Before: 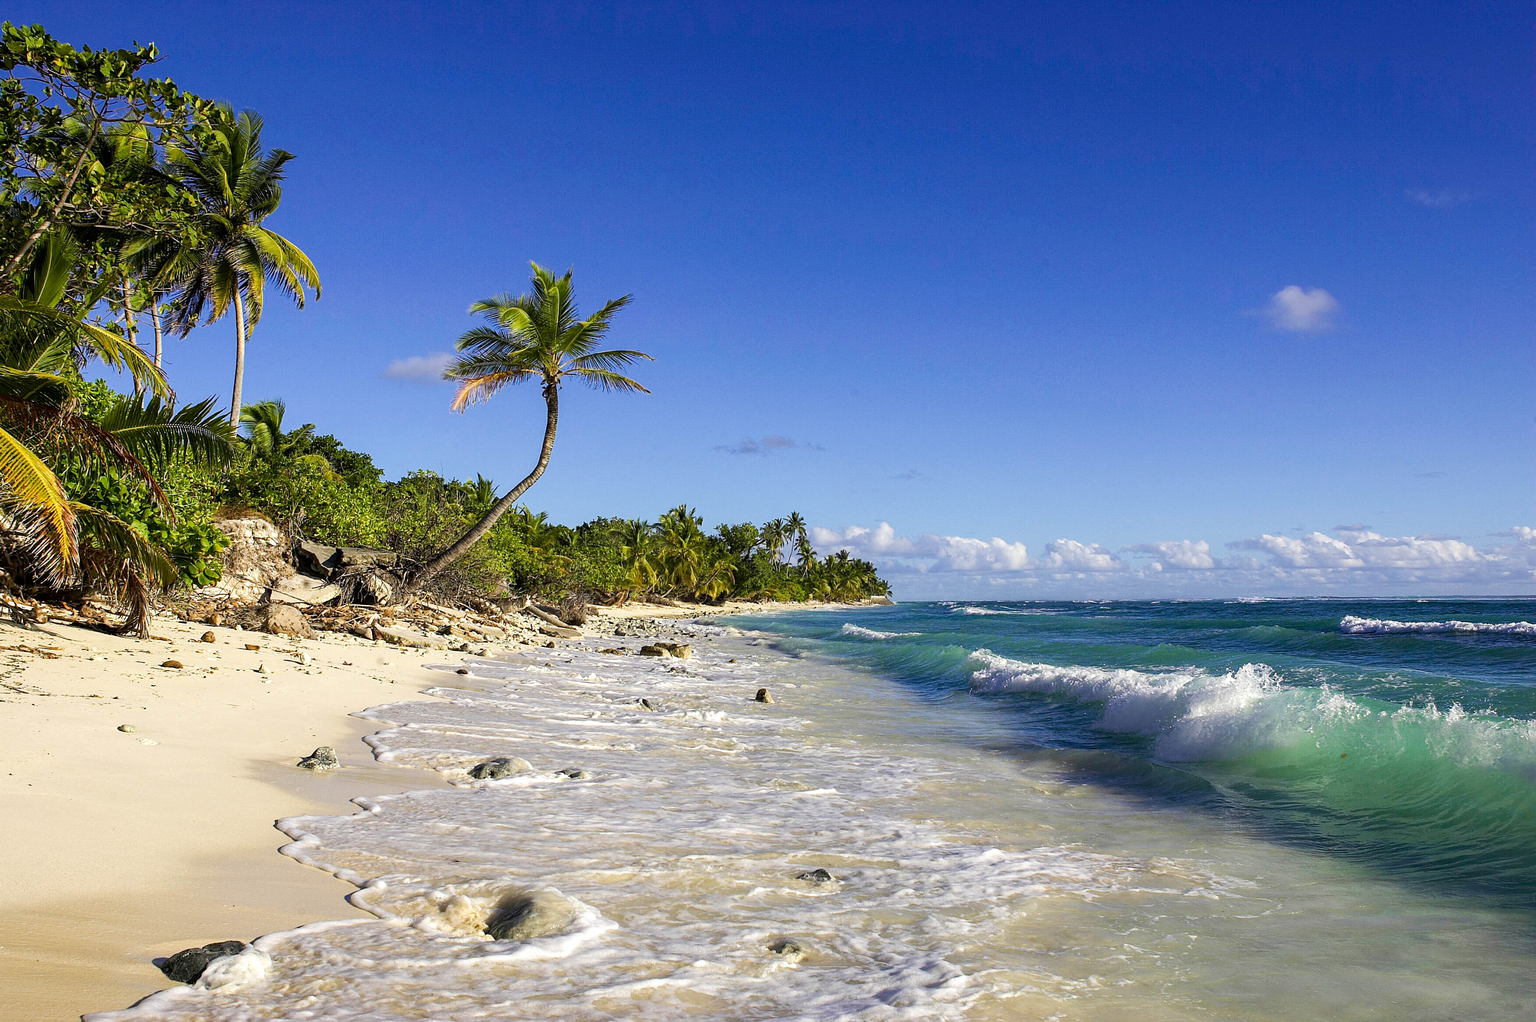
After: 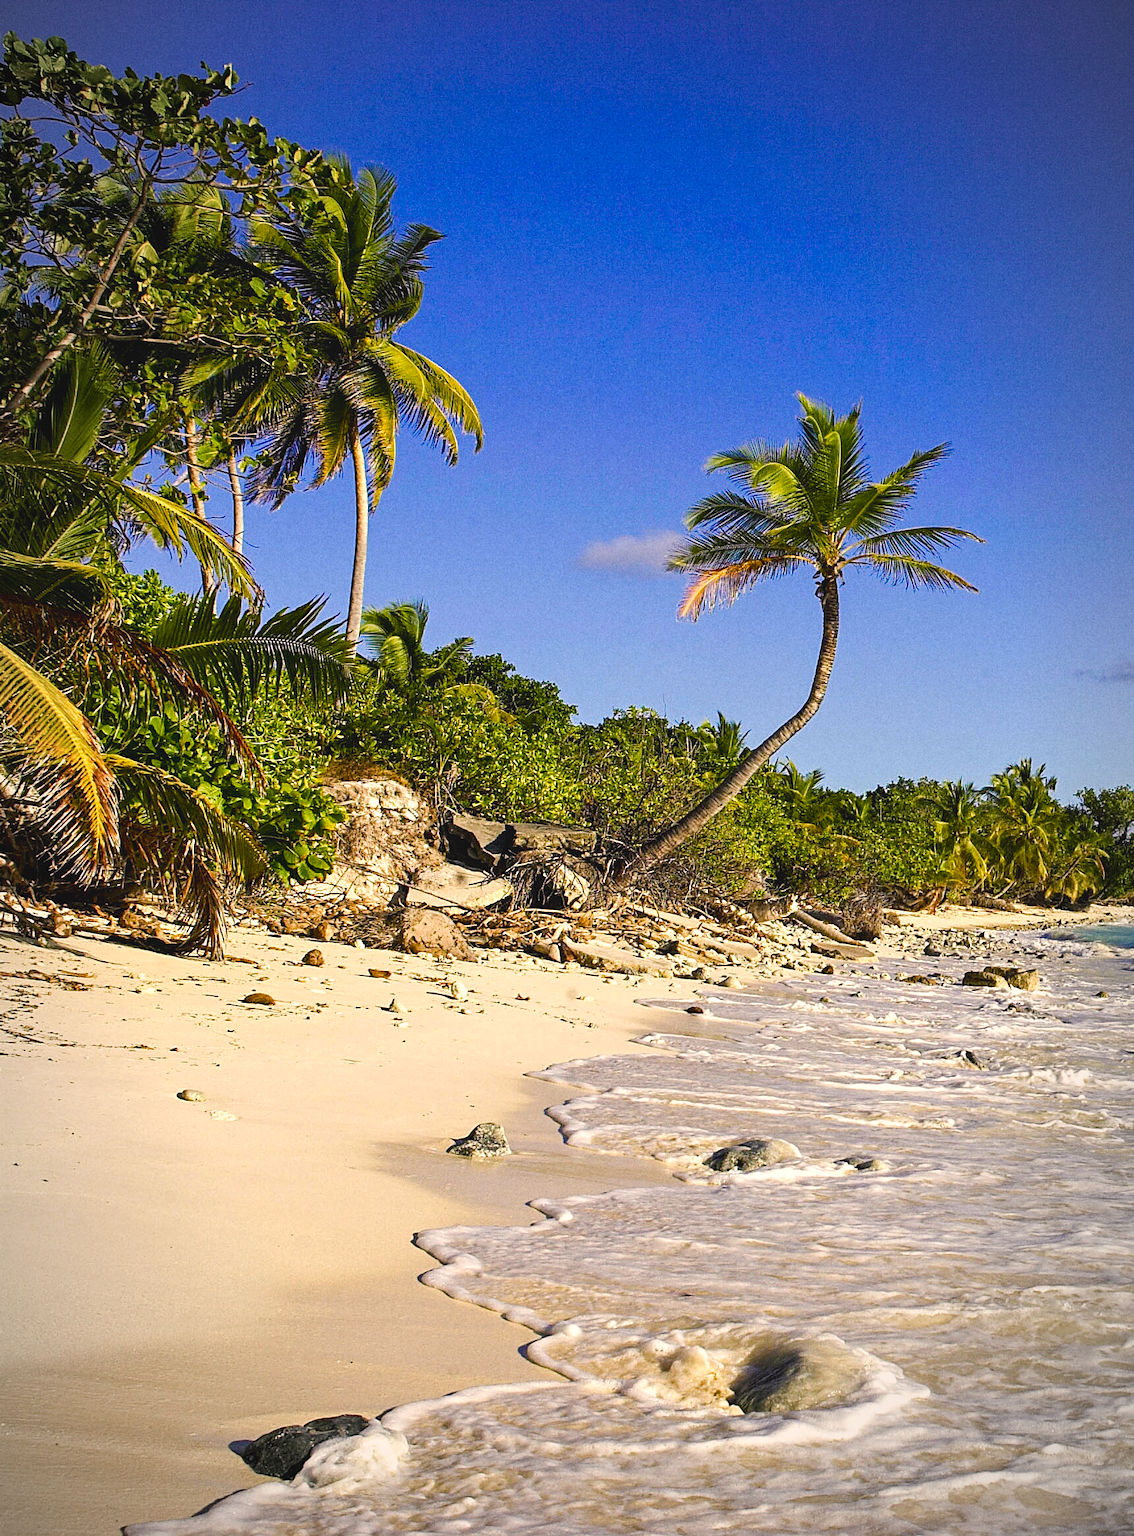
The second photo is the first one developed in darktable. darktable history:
grain: on, module defaults
crop and rotate: left 0%, top 0%, right 50.845%
contrast equalizer: y [[0.5, 0.504, 0.515, 0.527, 0.535, 0.534], [0.5 ×6], [0.491, 0.387, 0.179, 0.068, 0.068, 0.068], [0 ×5, 0.023], [0 ×6]]
vignetting: fall-off radius 60%, automatic ratio true
color balance rgb: shadows lift › chroma 2%, shadows lift › hue 247.2°, power › chroma 0.3%, power › hue 25.2°, highlights gain › chroma 3%, highlights gain › hue 60°, global offset › luminance 0.75%, perceptual saturation grading › global saturation 20%, perceptual saturation grading › highlights -20%, perceptual saturation grading › shadows 30%, global vibrance 20%
